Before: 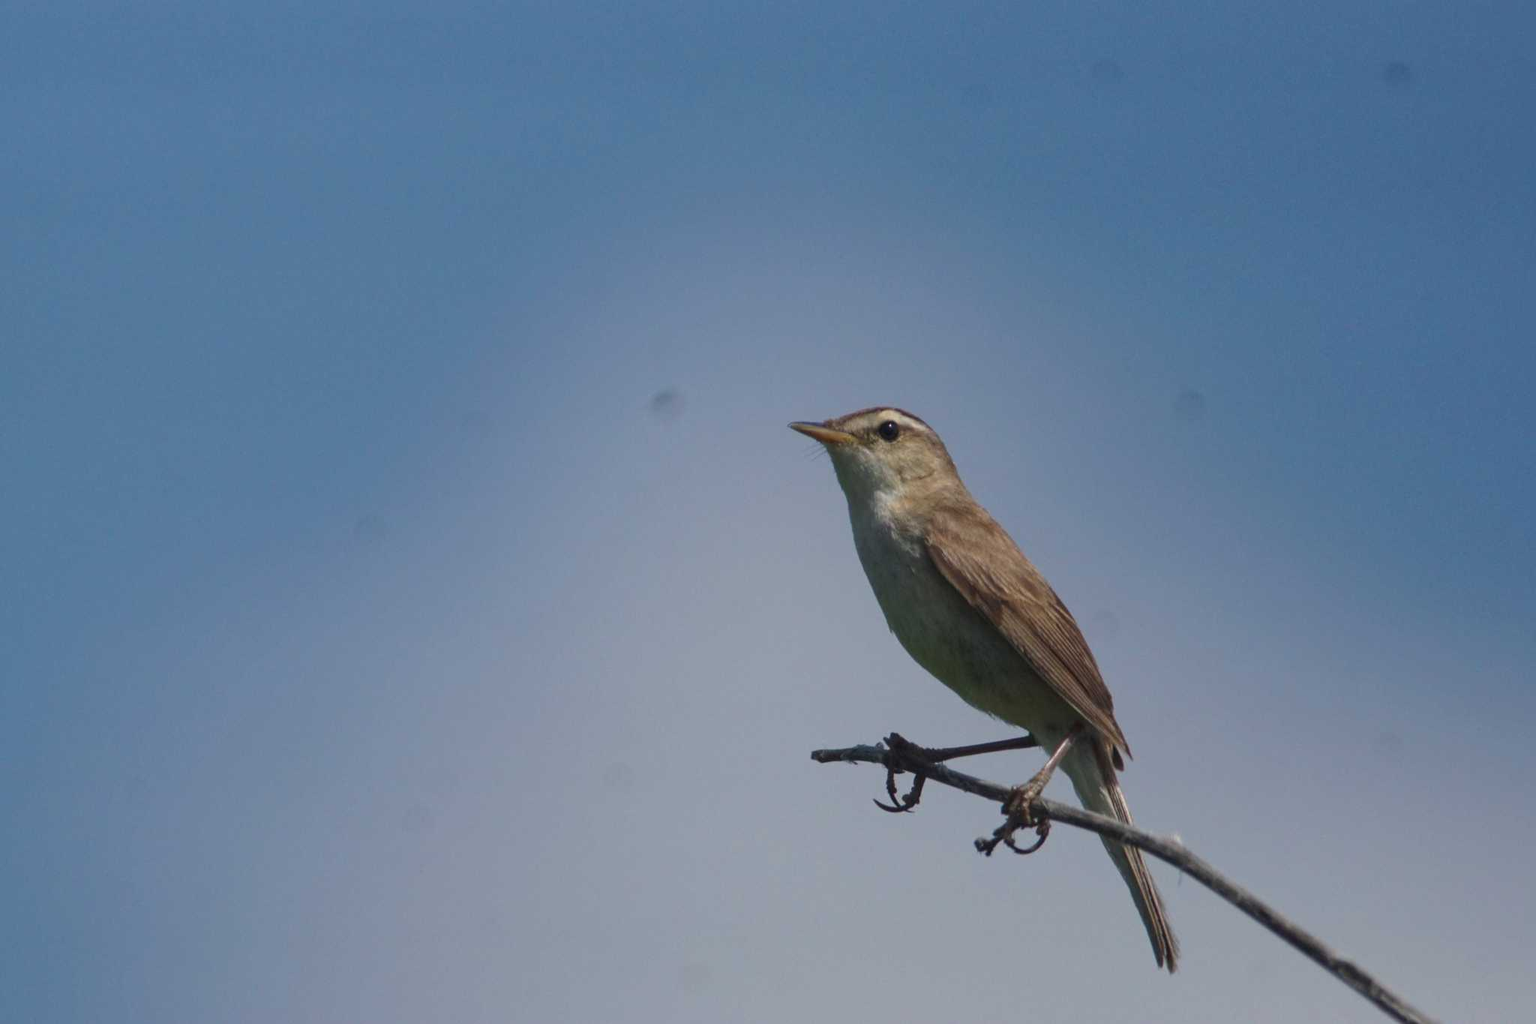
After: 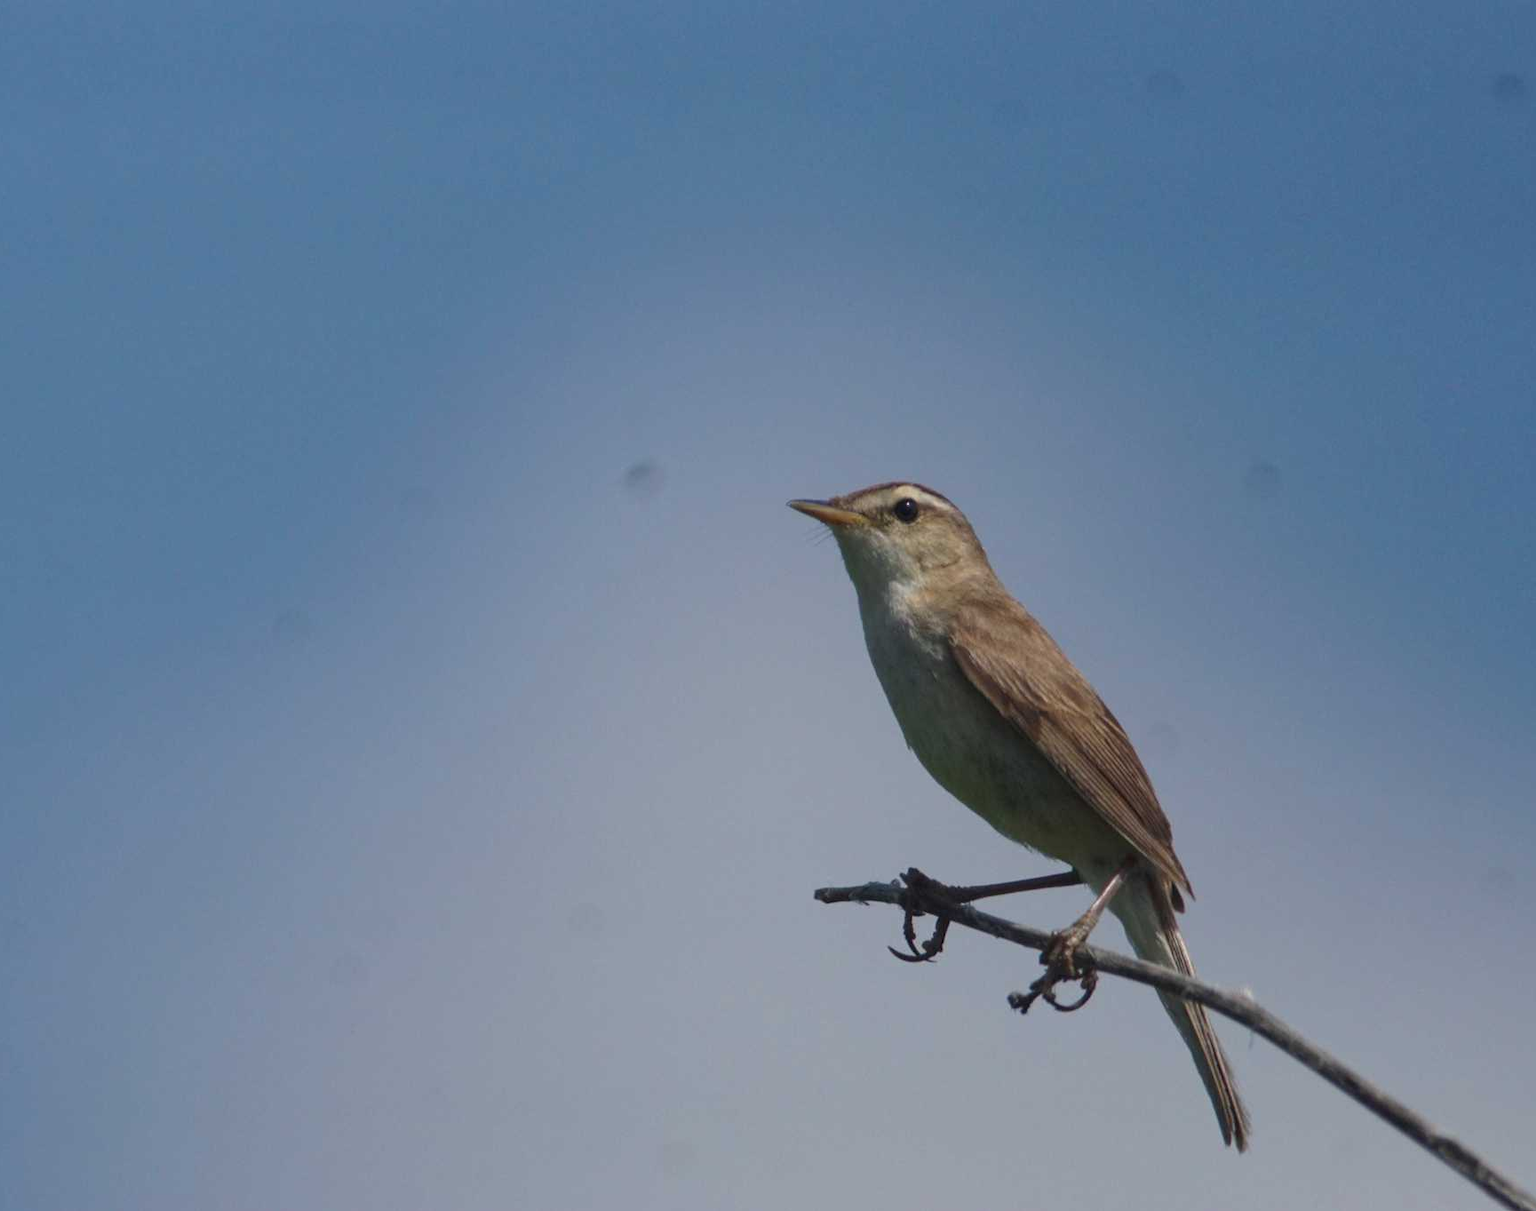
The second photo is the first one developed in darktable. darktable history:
crop: left 8.083%, right 7.465%
